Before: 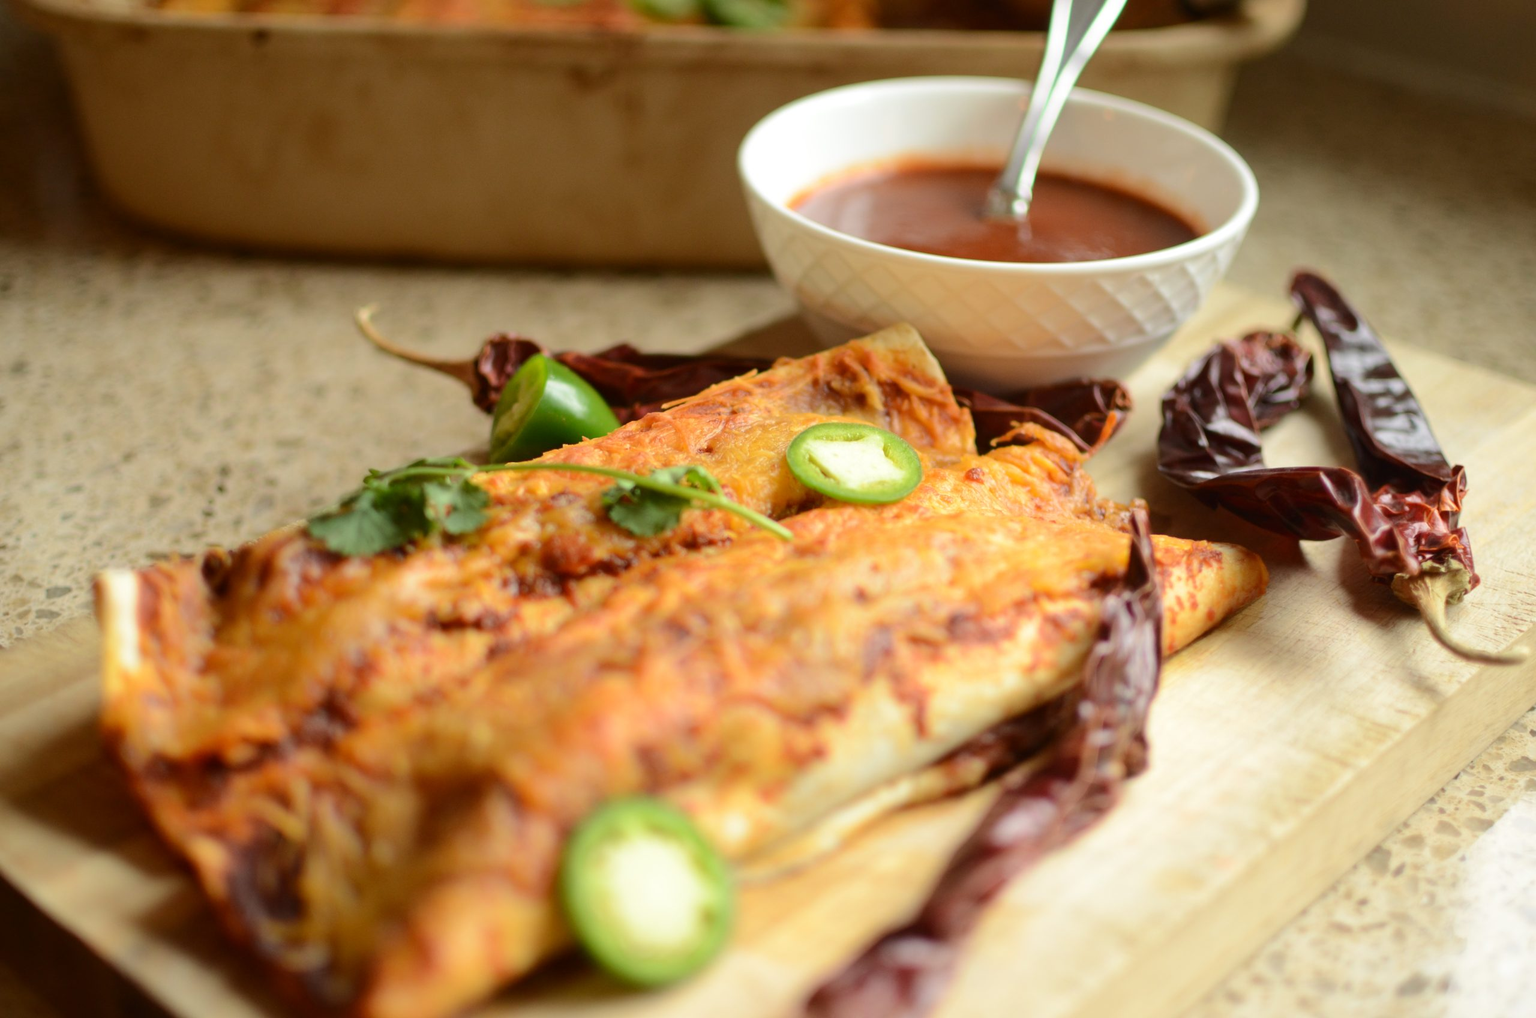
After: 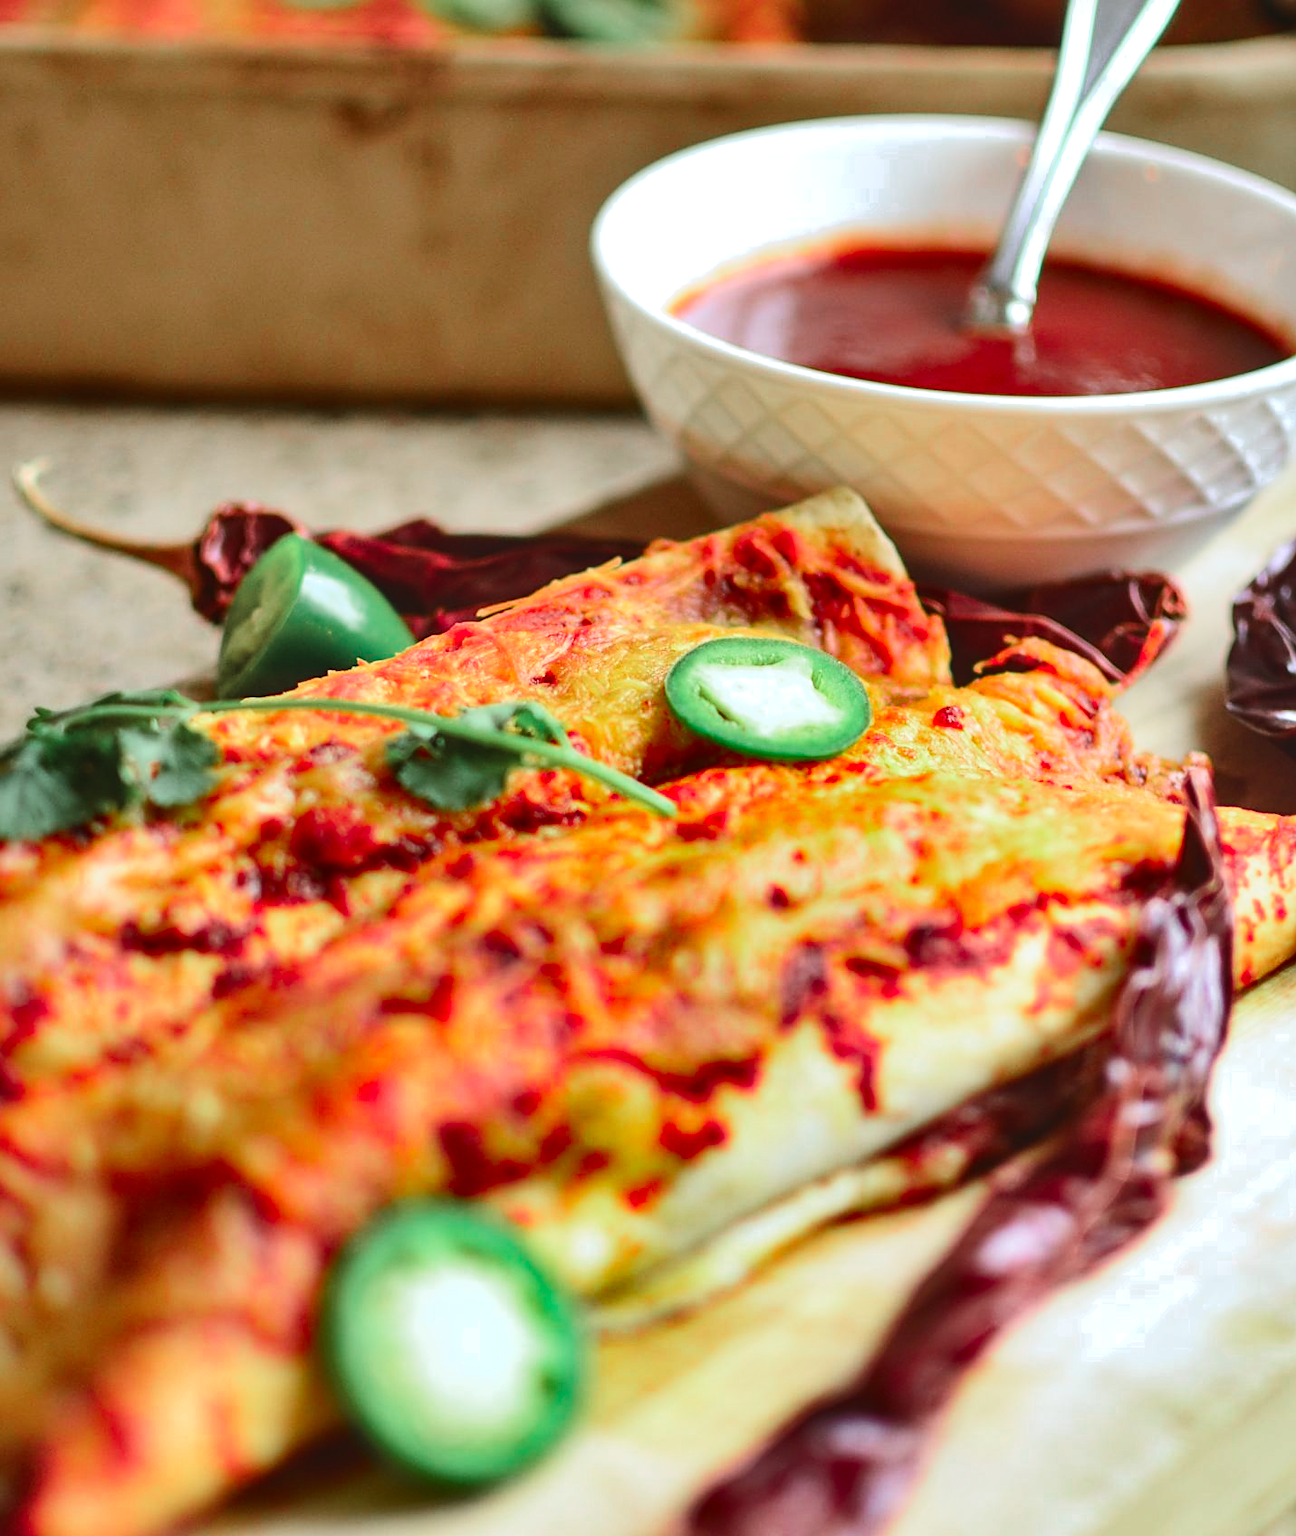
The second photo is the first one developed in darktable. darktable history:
sharpen: on, module defaults
crop and rotate: left 22.512%, right 21.55%
base curve: curves: ch0 [(0, 0) (0.028, 0.03) (0.121, 0.232) (0.46, 0.748) (0.859, 0.968) (1, 1)]
shadows and highlights: shadows 24.65, highlights -76.42, soften with gaussian
color zones: curves: ch0 [(0, 0.466) (0.128, 0.466) (0.25, 0.5) (0.375, 0.456) (0.5, 0.5) (0.625, 0.5) (0.737, 0.652) (0.875, 0.5)]; ch1 [(0, 0.603) (0.125, 0.618) (0.261, 0.348) (0.372, 0.353) (0.497, 0.363) (0.611, 0.45) (0.731, 0.427) (0.875, 0.518) (0.998, 0.652)]; ch2 [(0, 0.559) (0.125, 0.451) (0.253, 0.564) (0.37, 0.578) (0.5, 0.466) (0.625, 0.471) (0.731, 0.471) (0.88, 0.485)]
color calibration: illuminant custom, x 0.371, y 0.381, temperature 4283.31 K
local contrast: detail 110%
